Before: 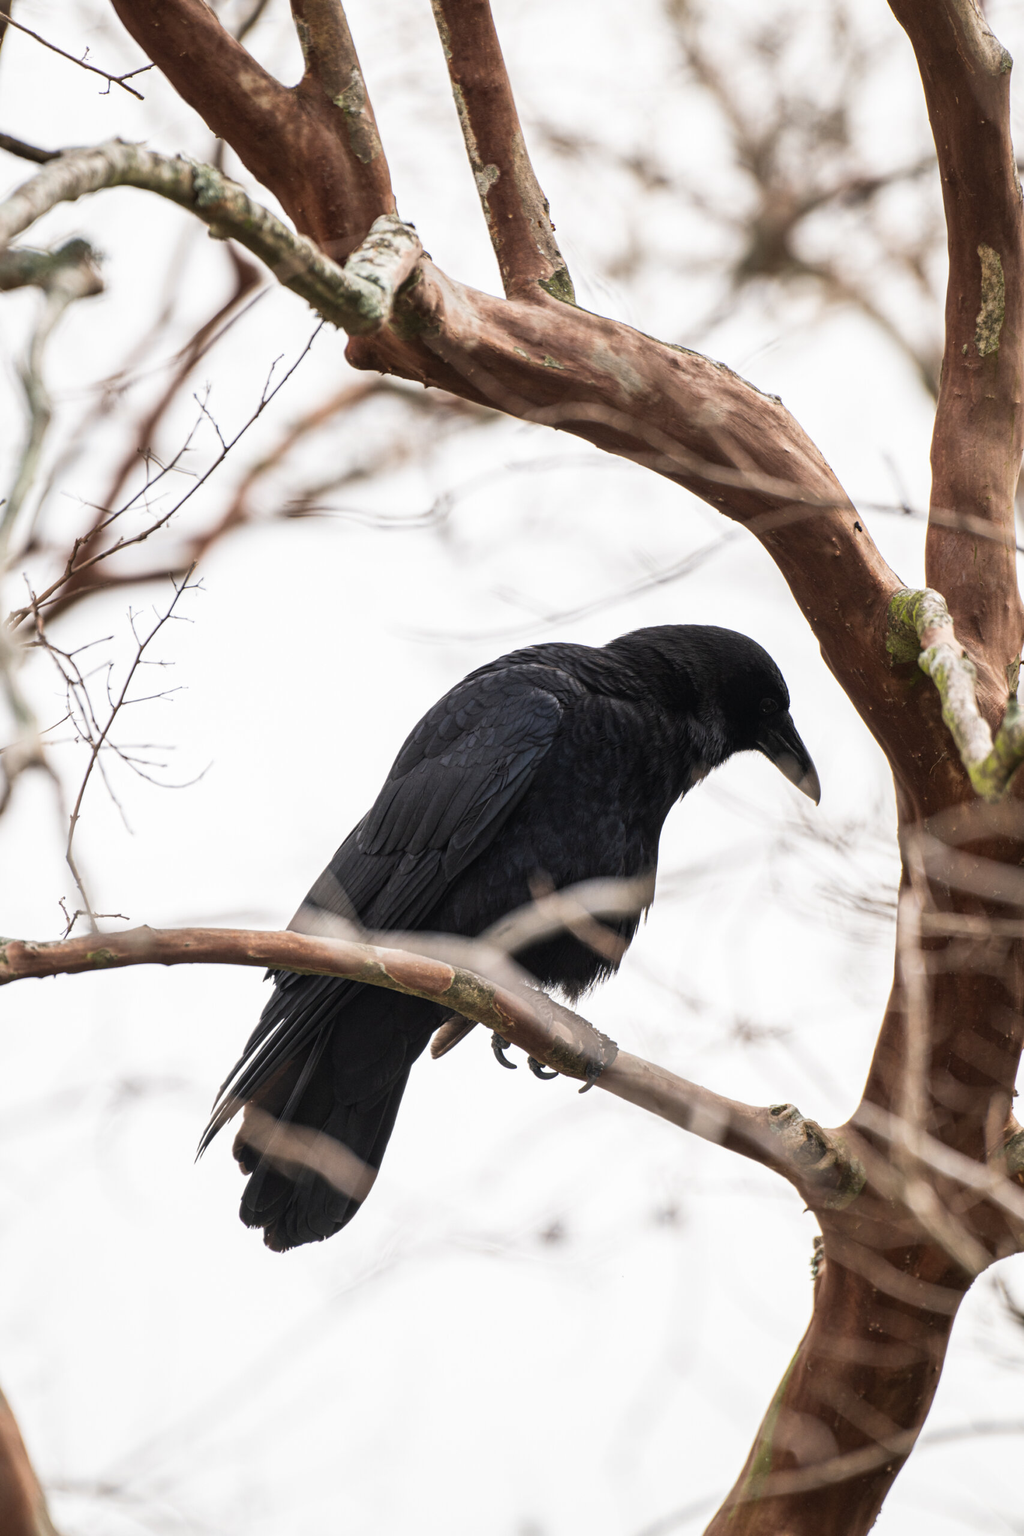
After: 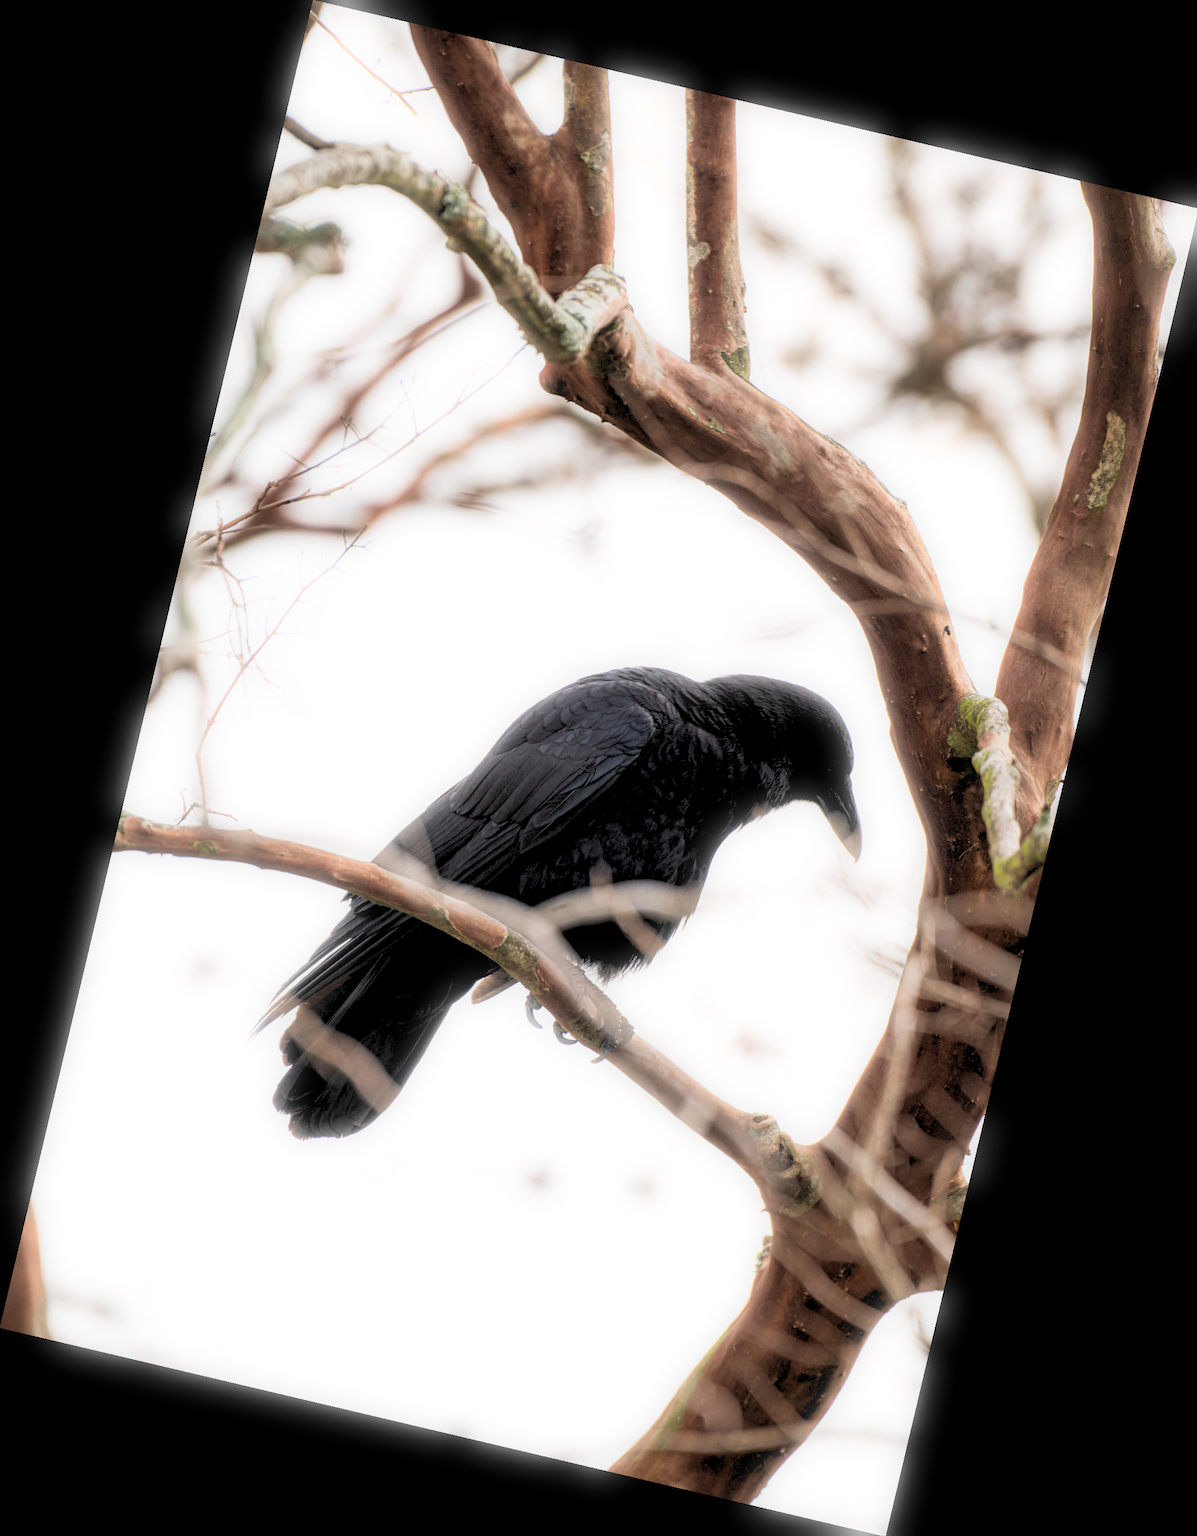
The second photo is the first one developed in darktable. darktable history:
rgb levels: preserve colors sum RGB, levels [[0.038, 0.433, 0.934], [0, 0.5, 1], [0, 0.5, 1]]
white balance: emerald 1
rotate and perspective: rotation 13.27°, automatic cropping off
bloom: size 5%, threshold 95%, strength 15%
